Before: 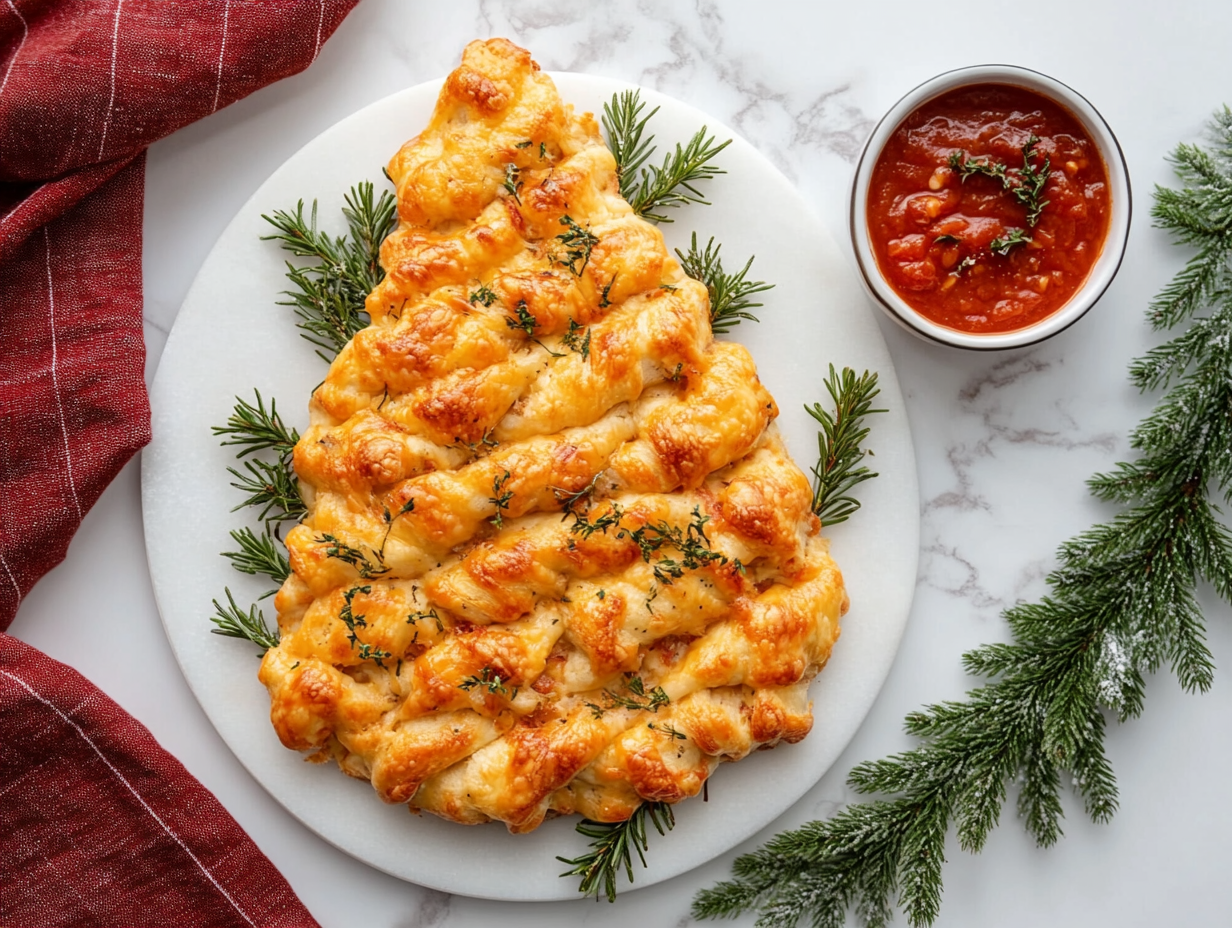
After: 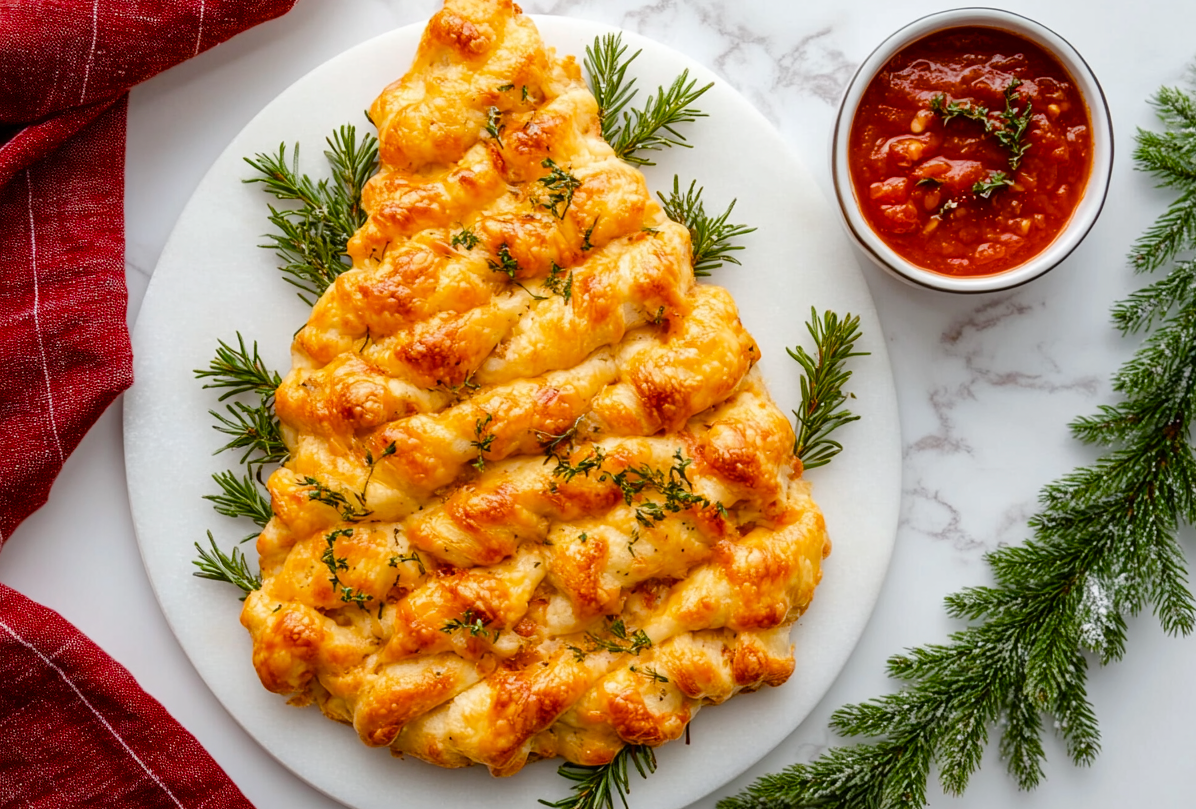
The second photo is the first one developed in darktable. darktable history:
color balance rgb: perceptual saturation grading › global saturation 35%, perceptual saturation grading › highlights -30%, perceptual saturation grading › shadows 35%, perceptual brilliance grading › global brilliance 3%, perceptual brilliance grading › highlights -3%, perceptual brilliance grading › shadows 3%
crop: left 1.507%, top 6.147%, right 1.379%, bottom 6.637%
